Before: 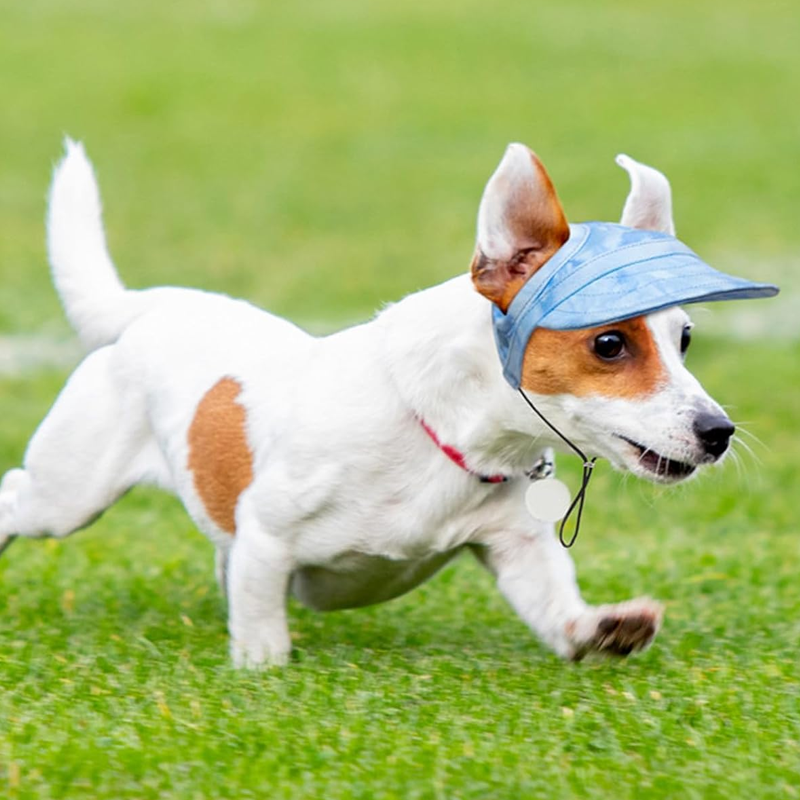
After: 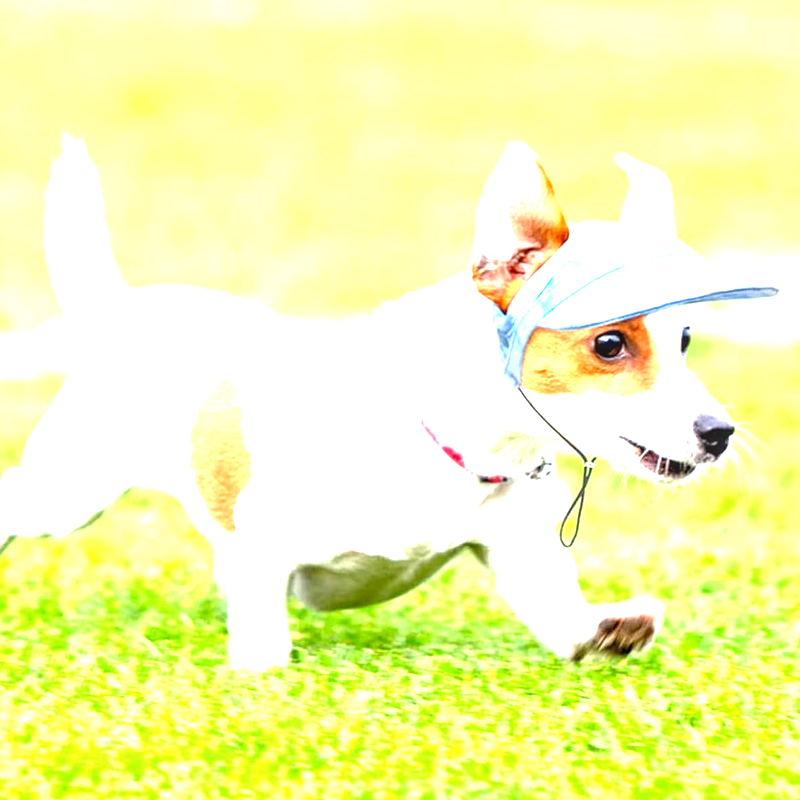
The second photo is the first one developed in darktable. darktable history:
exposure: black level correction 0.001, exposure 1.996 EV, compensate exposure bias true, compensate highlight preservation false
local contrast: on, module defaults
